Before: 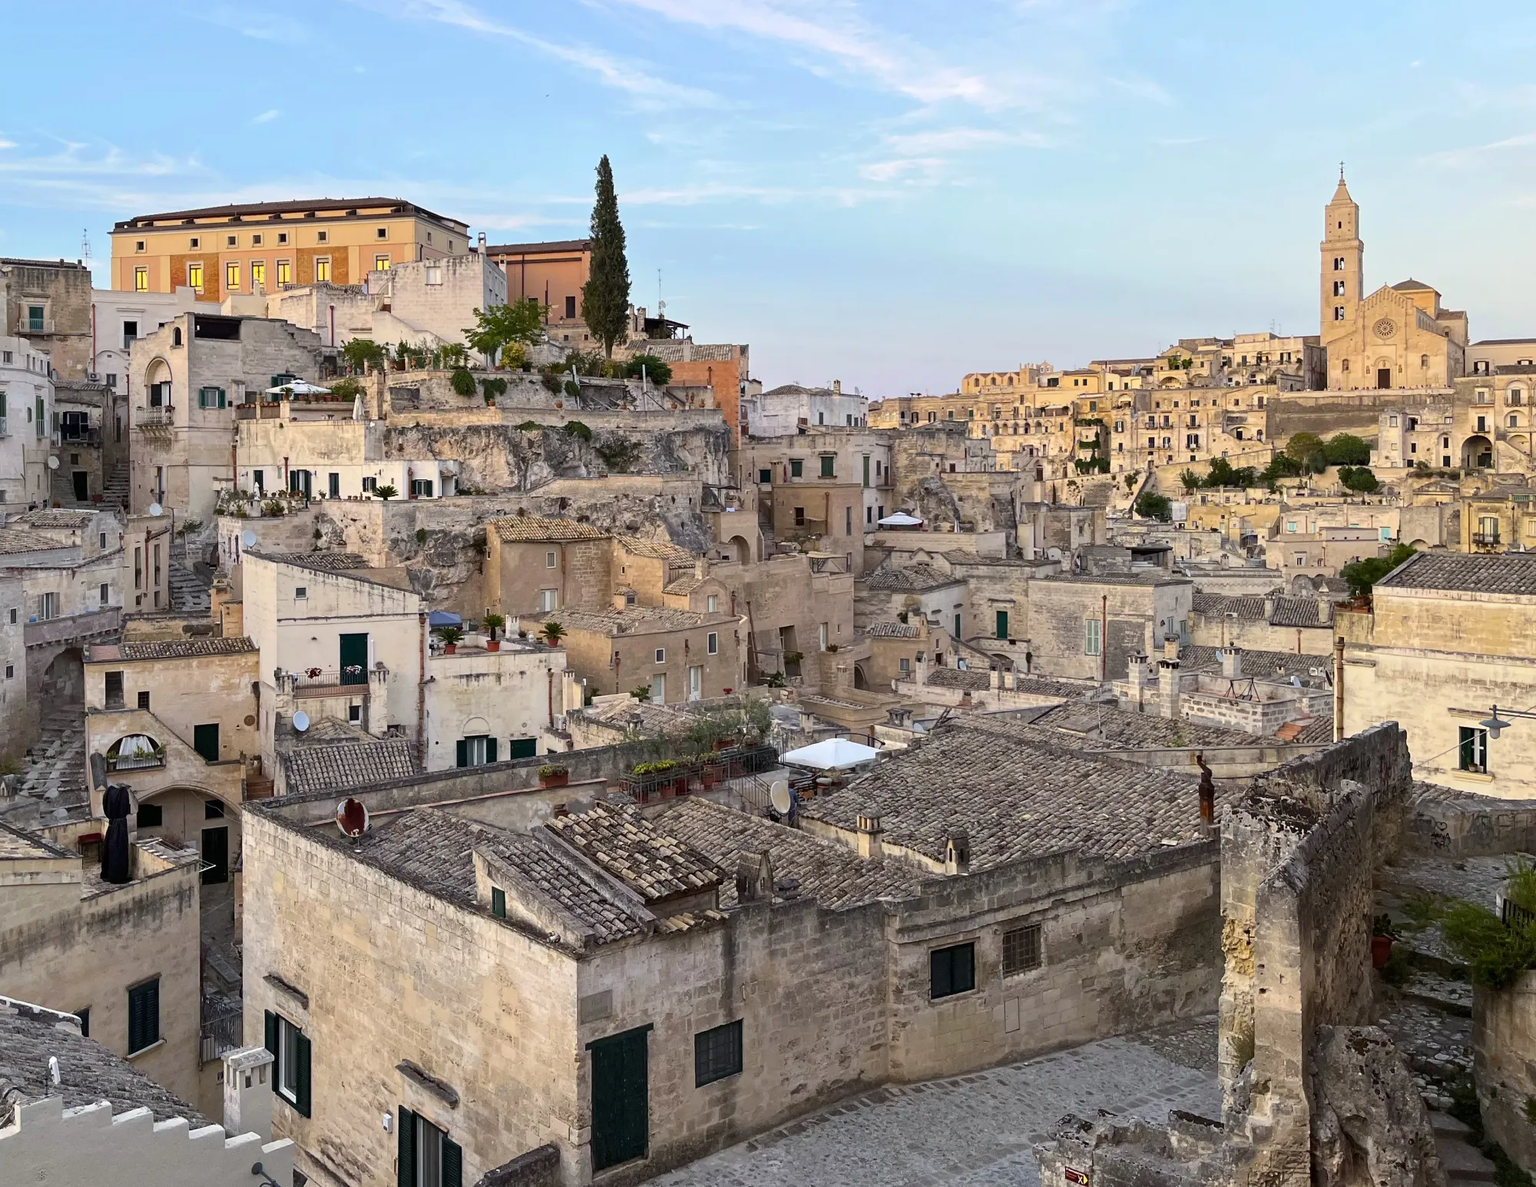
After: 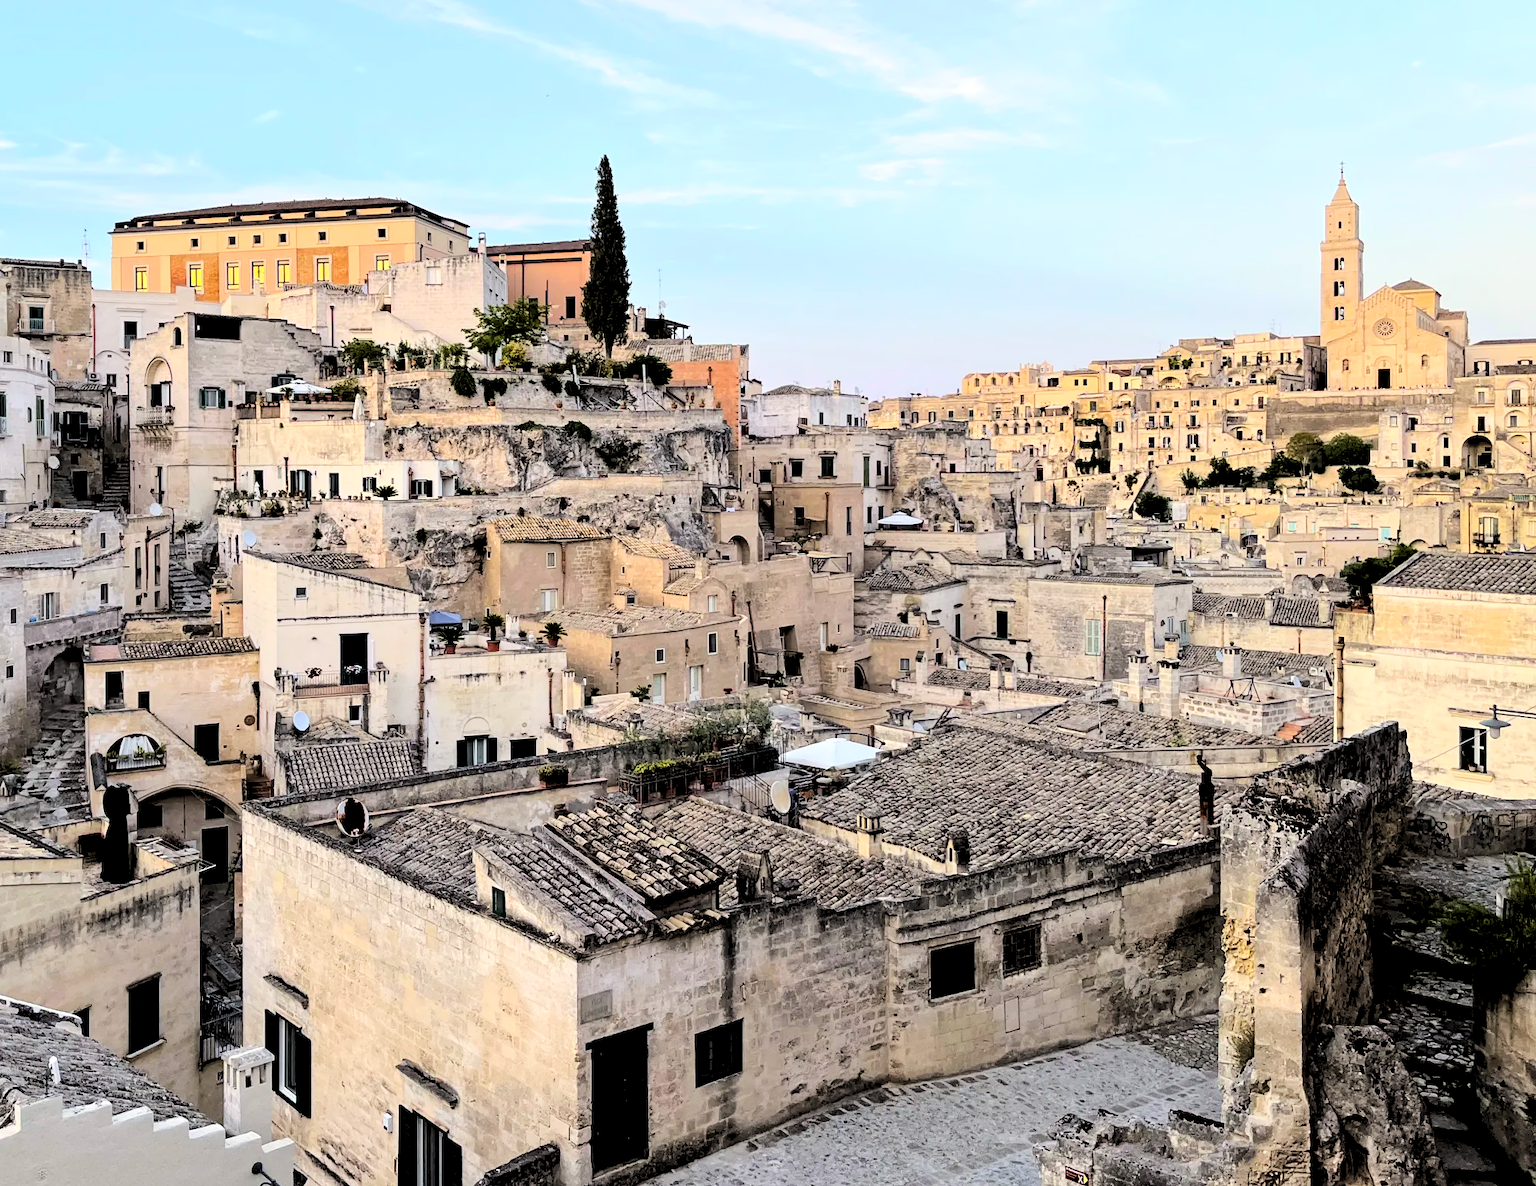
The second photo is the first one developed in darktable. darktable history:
rgb levels: levels [[0.029, 0.461, 0.922], [0, 0.5, 1], [0, 0.5, 1]]
rgb curve: curves: ch0 [(0, 0) (0.284, 0.292) (0.505, 0.644) (1, 1)], compensate middle gray true
